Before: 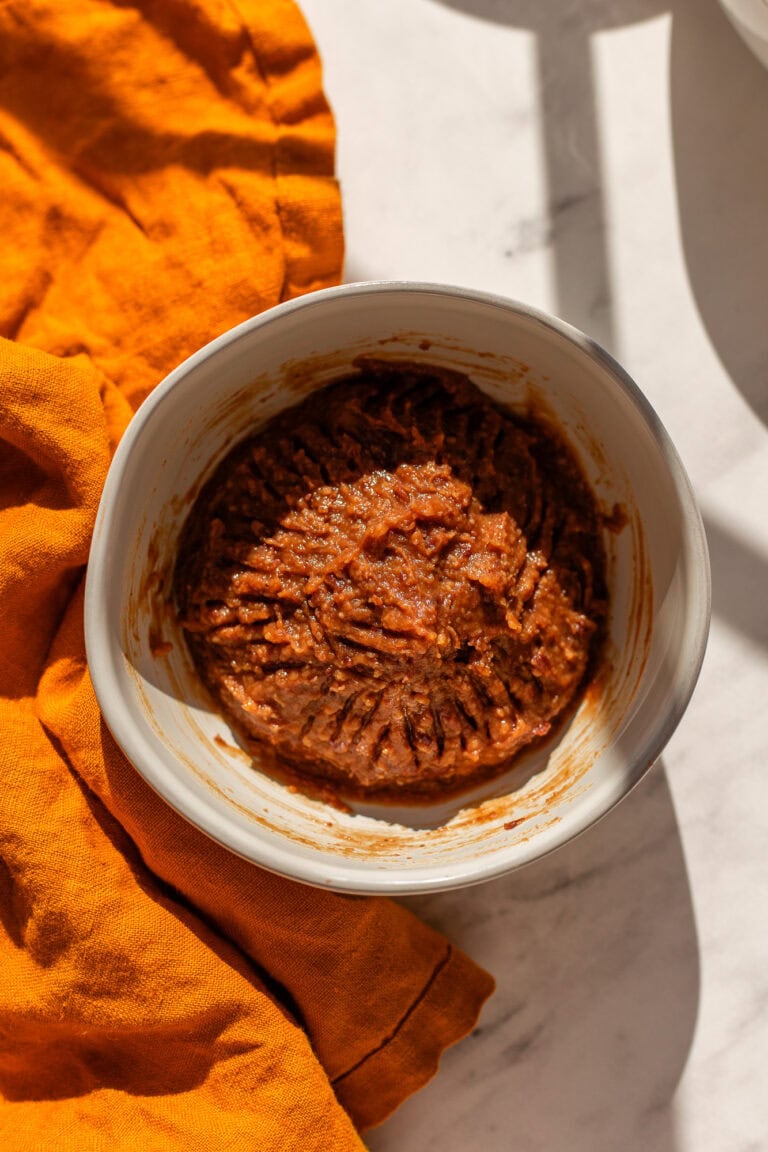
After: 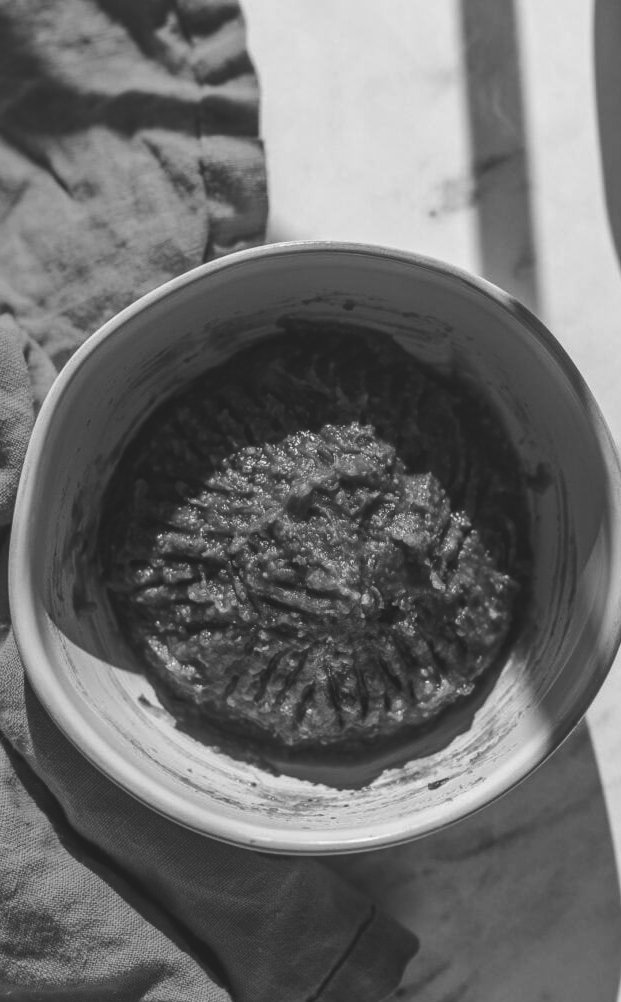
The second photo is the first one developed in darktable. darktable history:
tone curve: curves: ch0 [(0, 0.142) (0.384, 0.314) (0.752, 0.711) (0.991, 0.95)]; ch1 [(0.006, 0.129) (0.346, 0.384) (1, 1)]; ch2 [(0.003, 0.057) (0.261, 0.248) (1, 1)], color space Lab, independent channels
color correction: saturation 1.34
monochrome: a 16.01, b -2.65, highlights 0.52
crop: left 9.929%, top 3.475%, right 9.188%, bottom 9.529%
color balance rgb: perceptual saturation grading › global saturation 25%, global vibrance 20%
local contrast: on, module defaults
